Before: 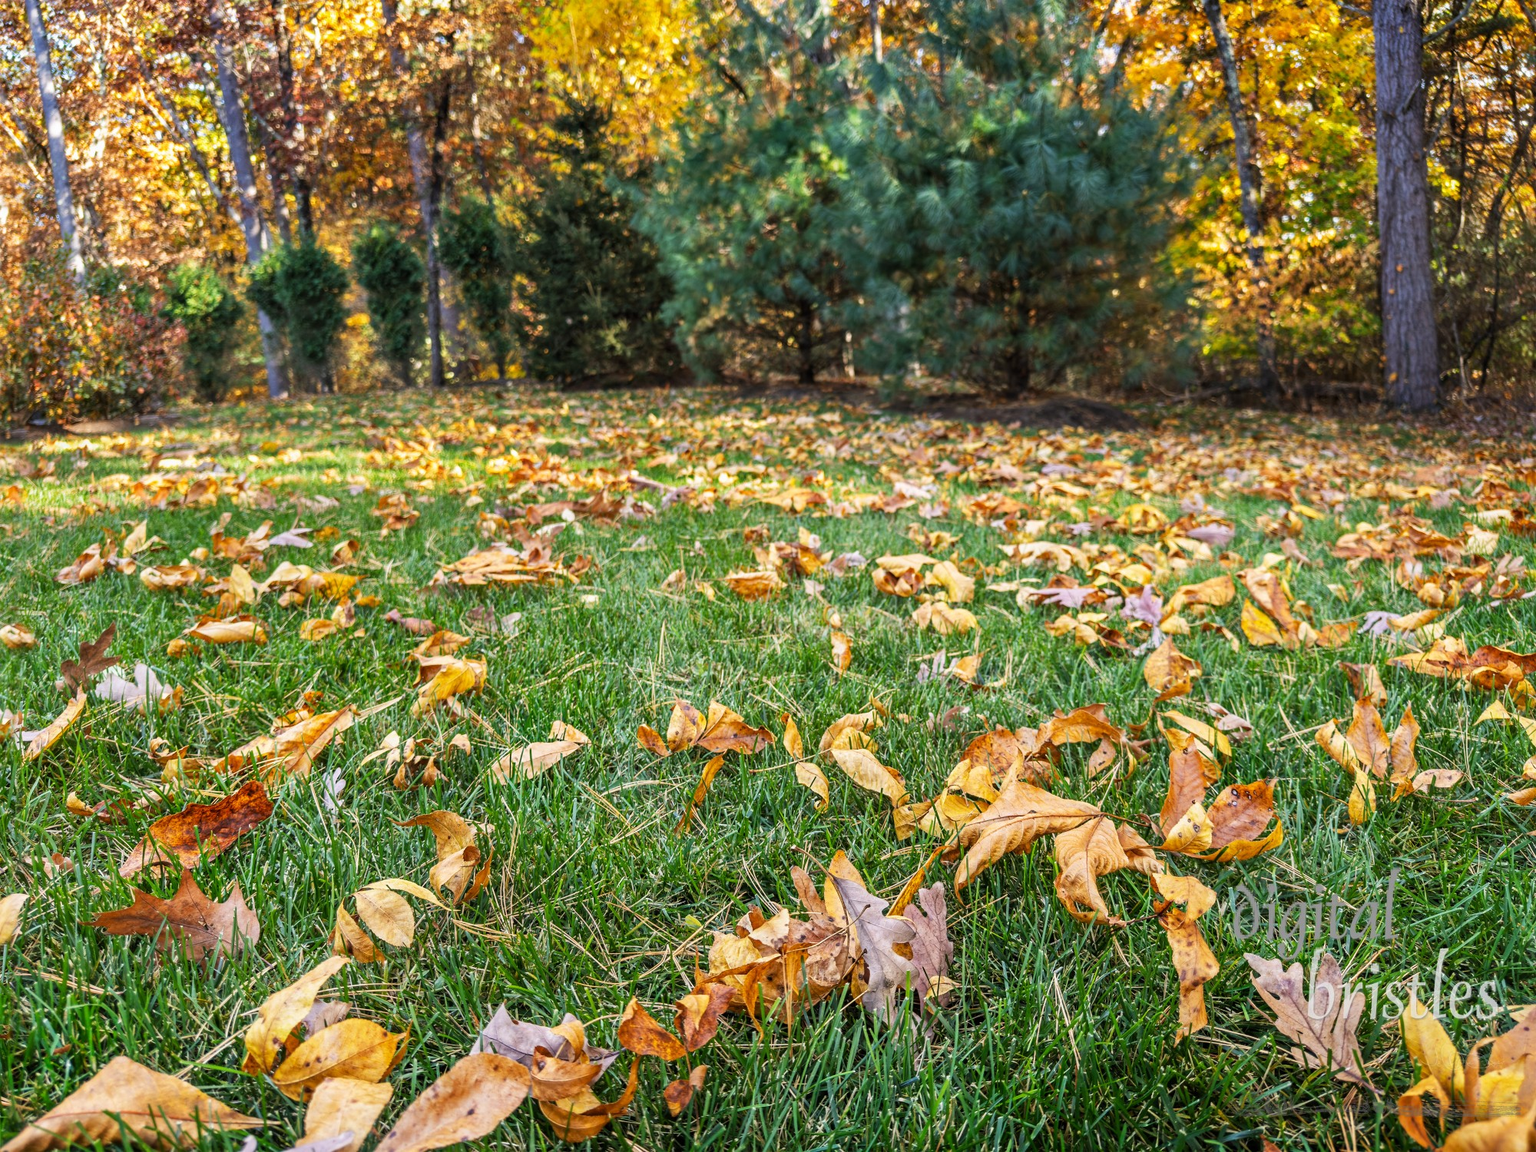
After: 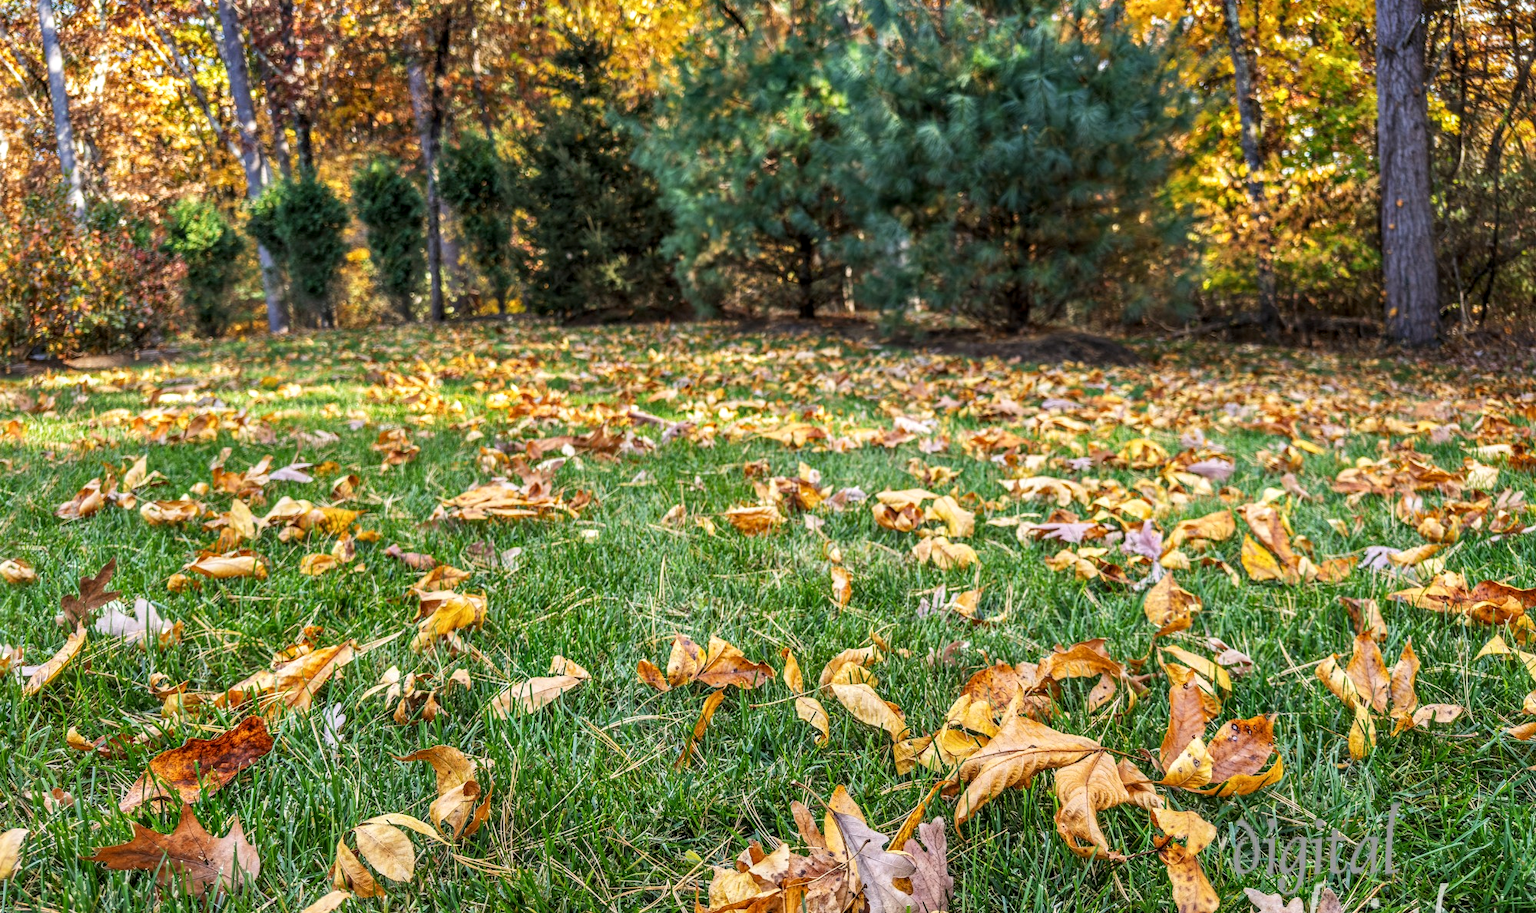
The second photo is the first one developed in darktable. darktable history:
crop and rotate: top 5.667%, bottom 14.937%
local contrast: on, module defaults
